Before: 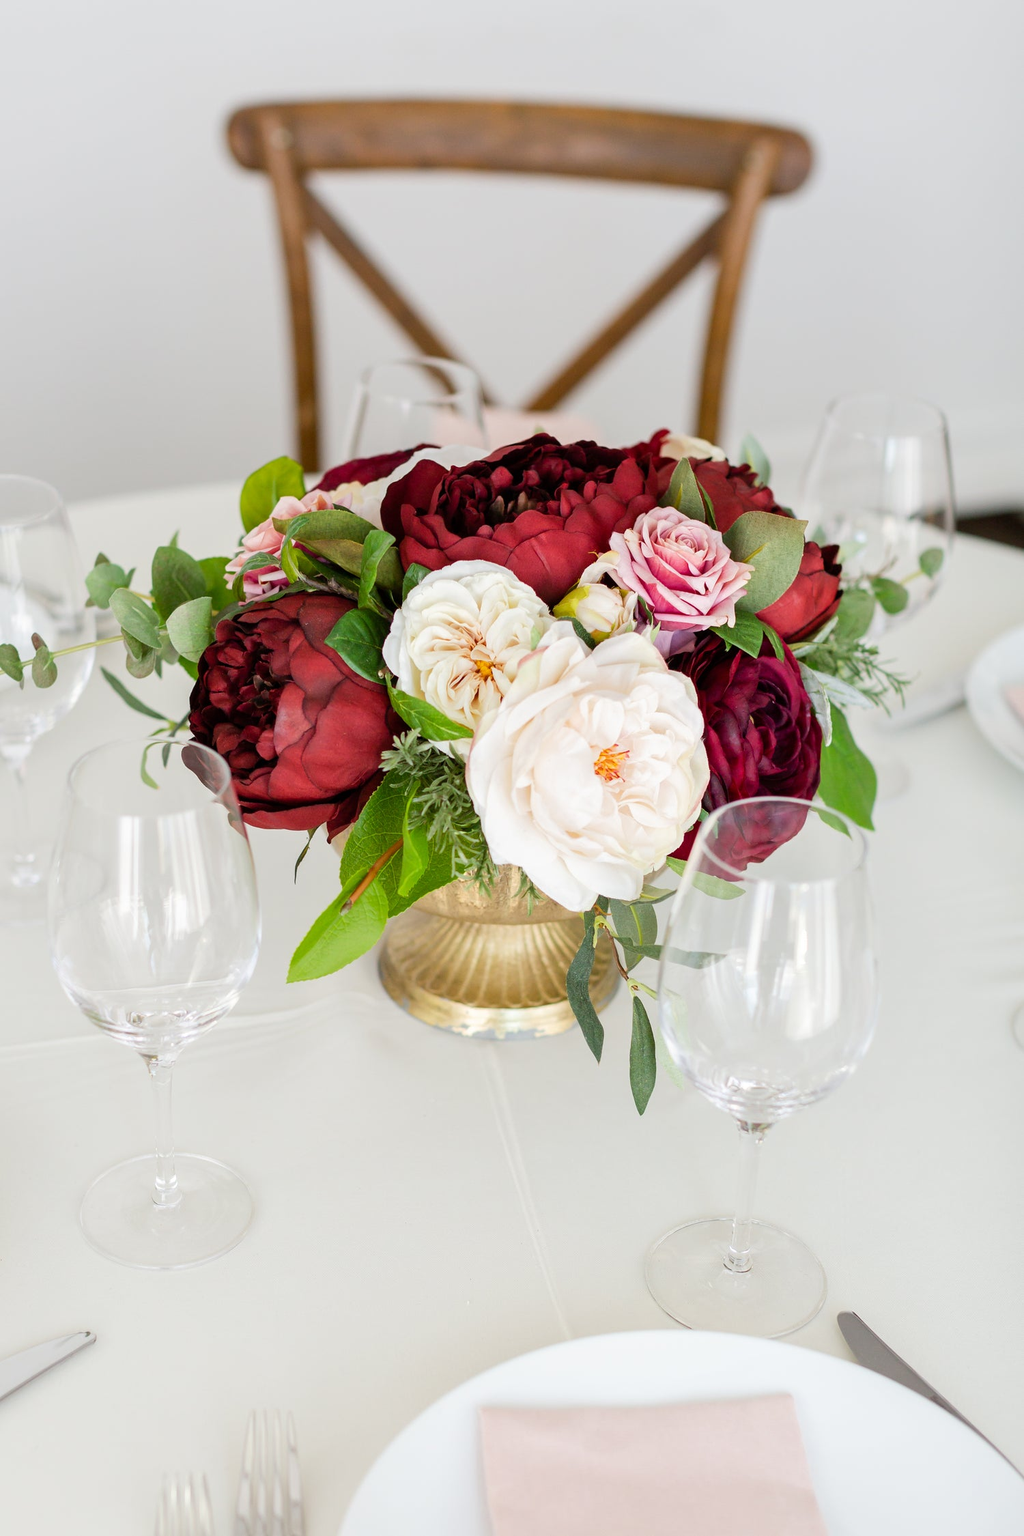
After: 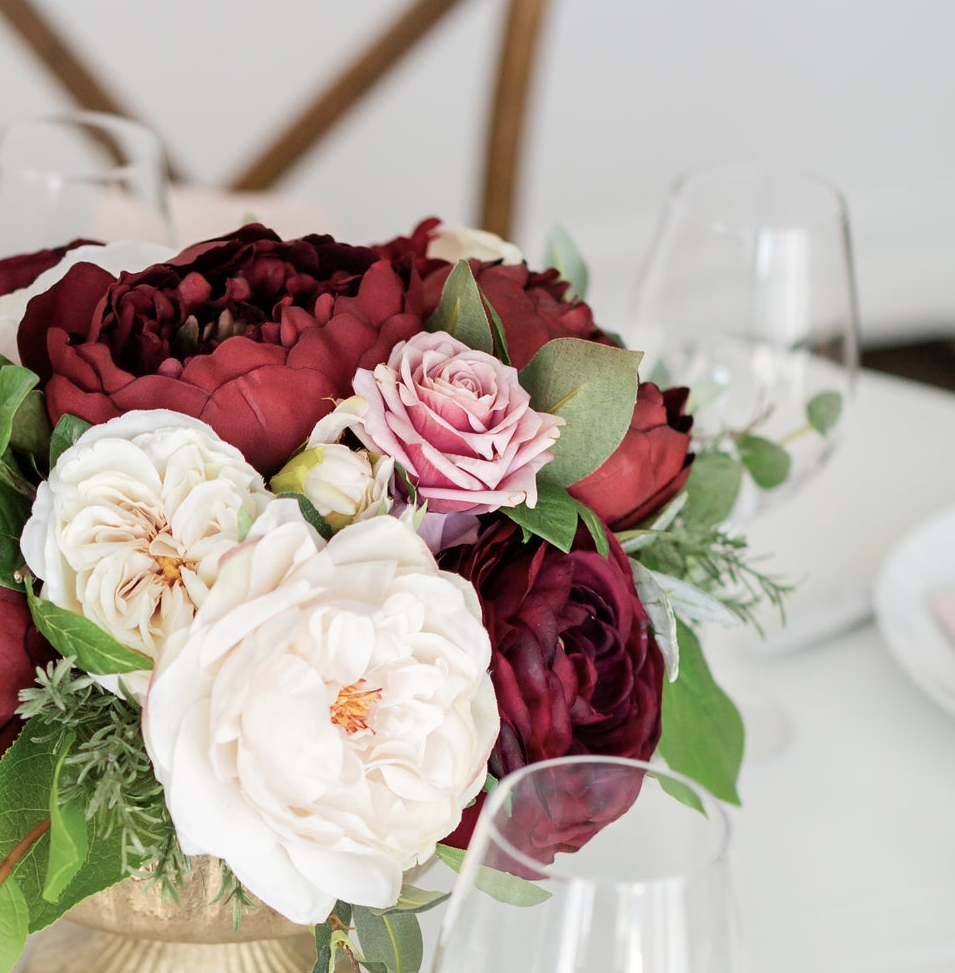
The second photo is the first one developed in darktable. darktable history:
color balance: input saturation 80.07%
crop: left 36.005%, top 18.293%, right 0.31%, bottom 38.444%
